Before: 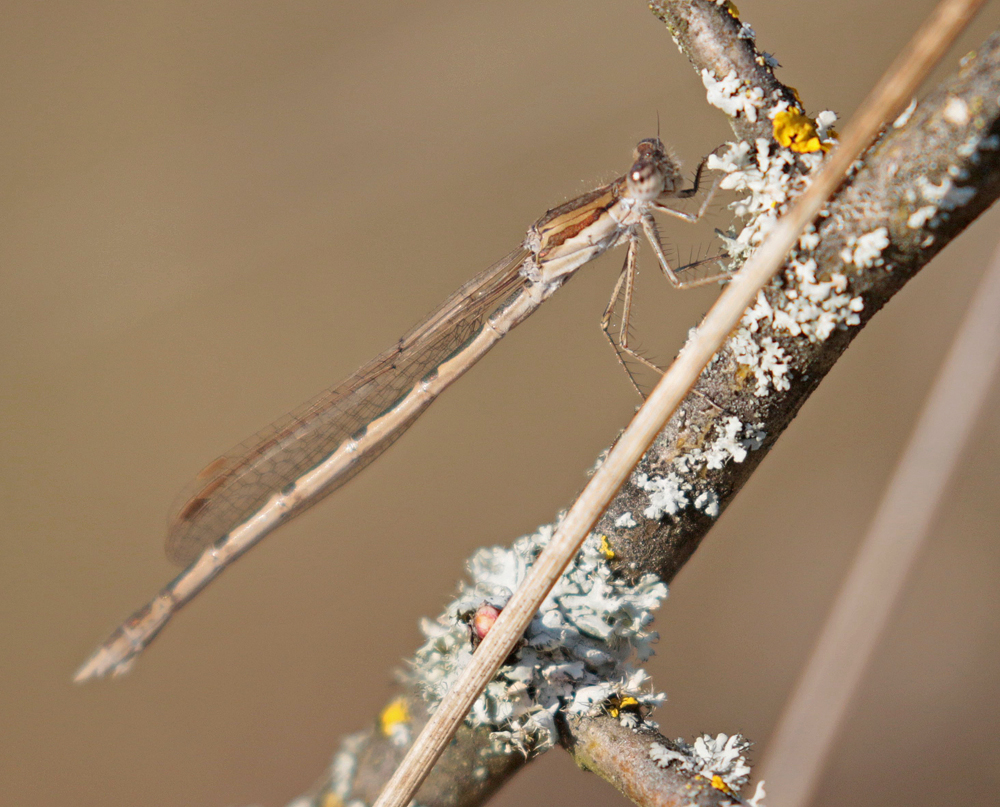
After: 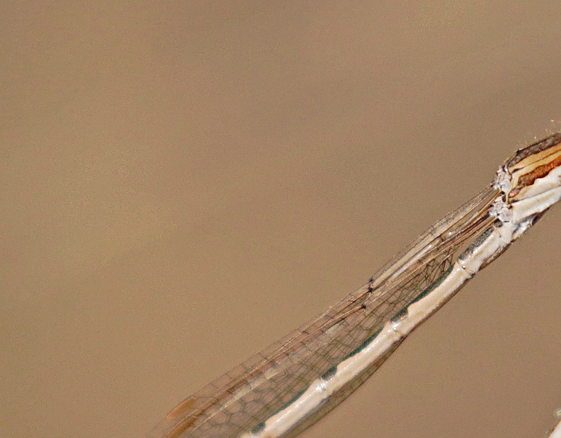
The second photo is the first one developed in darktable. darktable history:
tone curve: curves: ch0 [(0, 0.032) (0.094, 0.08) (0.265, 0.208) (0.41, 0.417) (0.498, 0.496) (0.638, 0.673) (0.845, 0.828) (0.994, 0.964)]; ch1 [(0, 0) (0.161, 0.092) (0.37, 0.302) (0.417, 0.434) (0.492, 0.502) (0.576, 0.589) (0.644, 0.638) (0.725, 0.765) (1, 1)]; ch2 [(0, 0) (0.352, 0.403) (0.45, 0.469) (0.521, 0.515) (0.55, 0.528) (0.589, 0.576) (1, 1)], preserve colors none
crop and rotate: left 3.051%, top 7.511%, right 40.801%, bottom 38.132%
sharpen: radius 2.775
